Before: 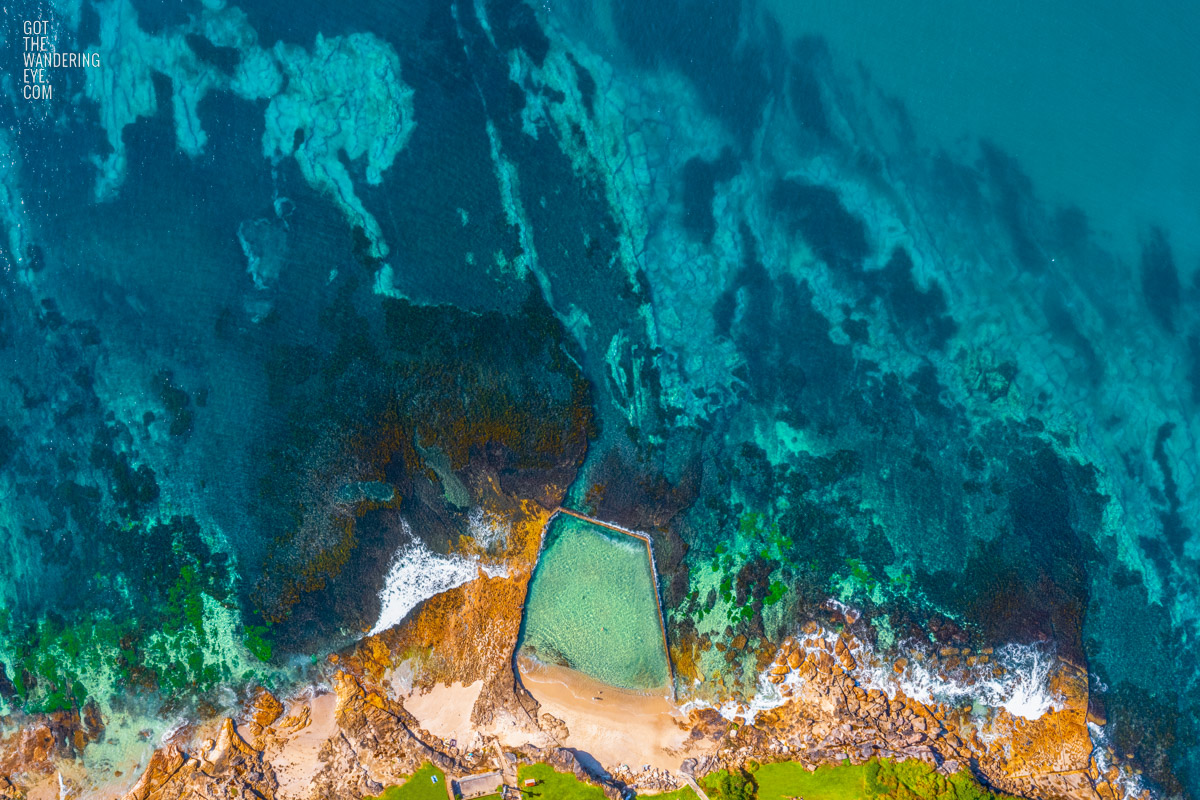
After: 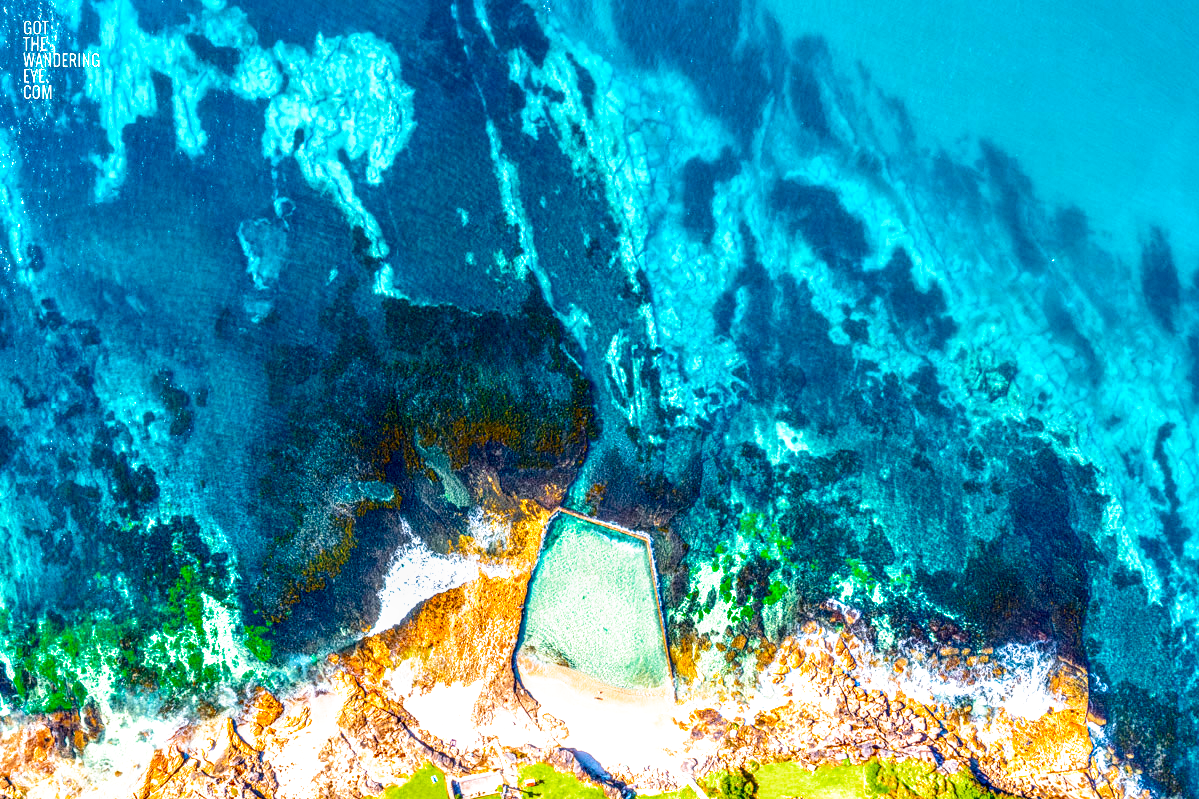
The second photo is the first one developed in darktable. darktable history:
contrast brightness saturation: contrast 0.15, brightness -0.01, saturation 0.1
local contrast: on, module defaults
filmic rgb: middle gray luminance 8.8%, black relative exposure -6.3 EV, white relative exposure 2.7 EV, threshold 6 EV, target black luminance 0%, hardness 4.74, latitude 73.47%, contrast 1.332, shadows ↔ highlights balance 10.13%, add noise in highlights 0, preserve chrominance no, color science v3 (2019), use custom middle-gray values true, iterations of high-quality reconstruction 0, contrast in highlights soft, enable highlight reconstruction true
